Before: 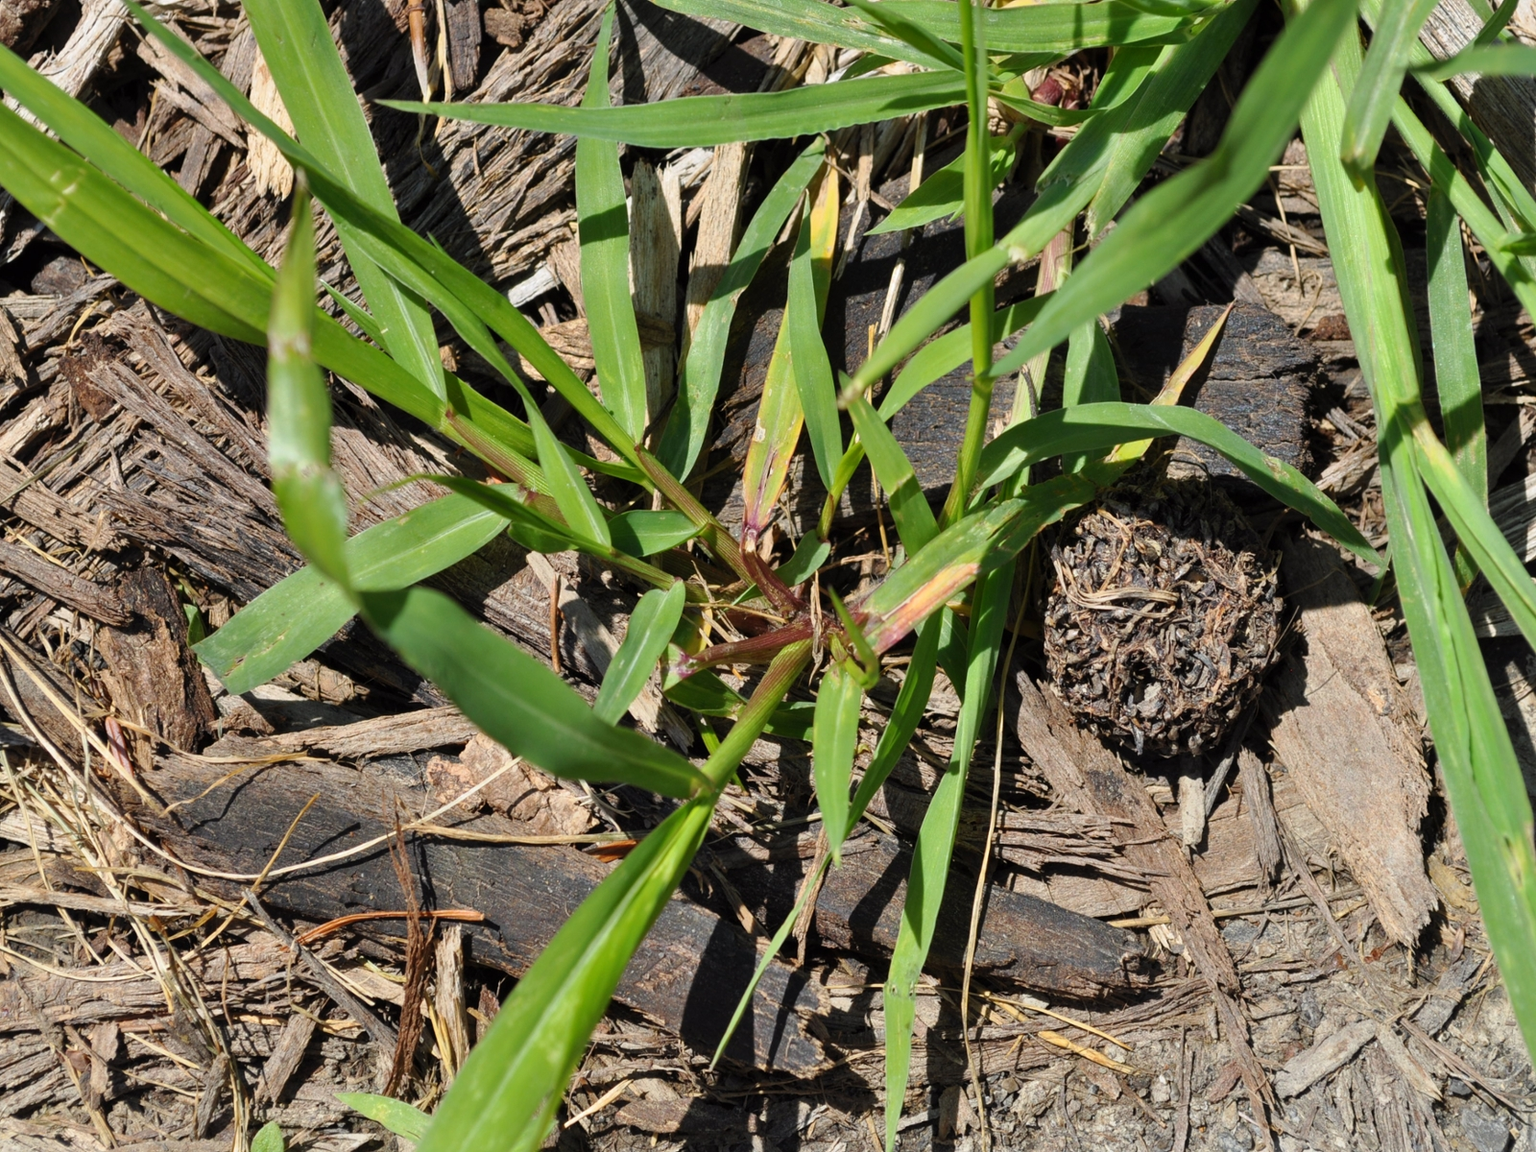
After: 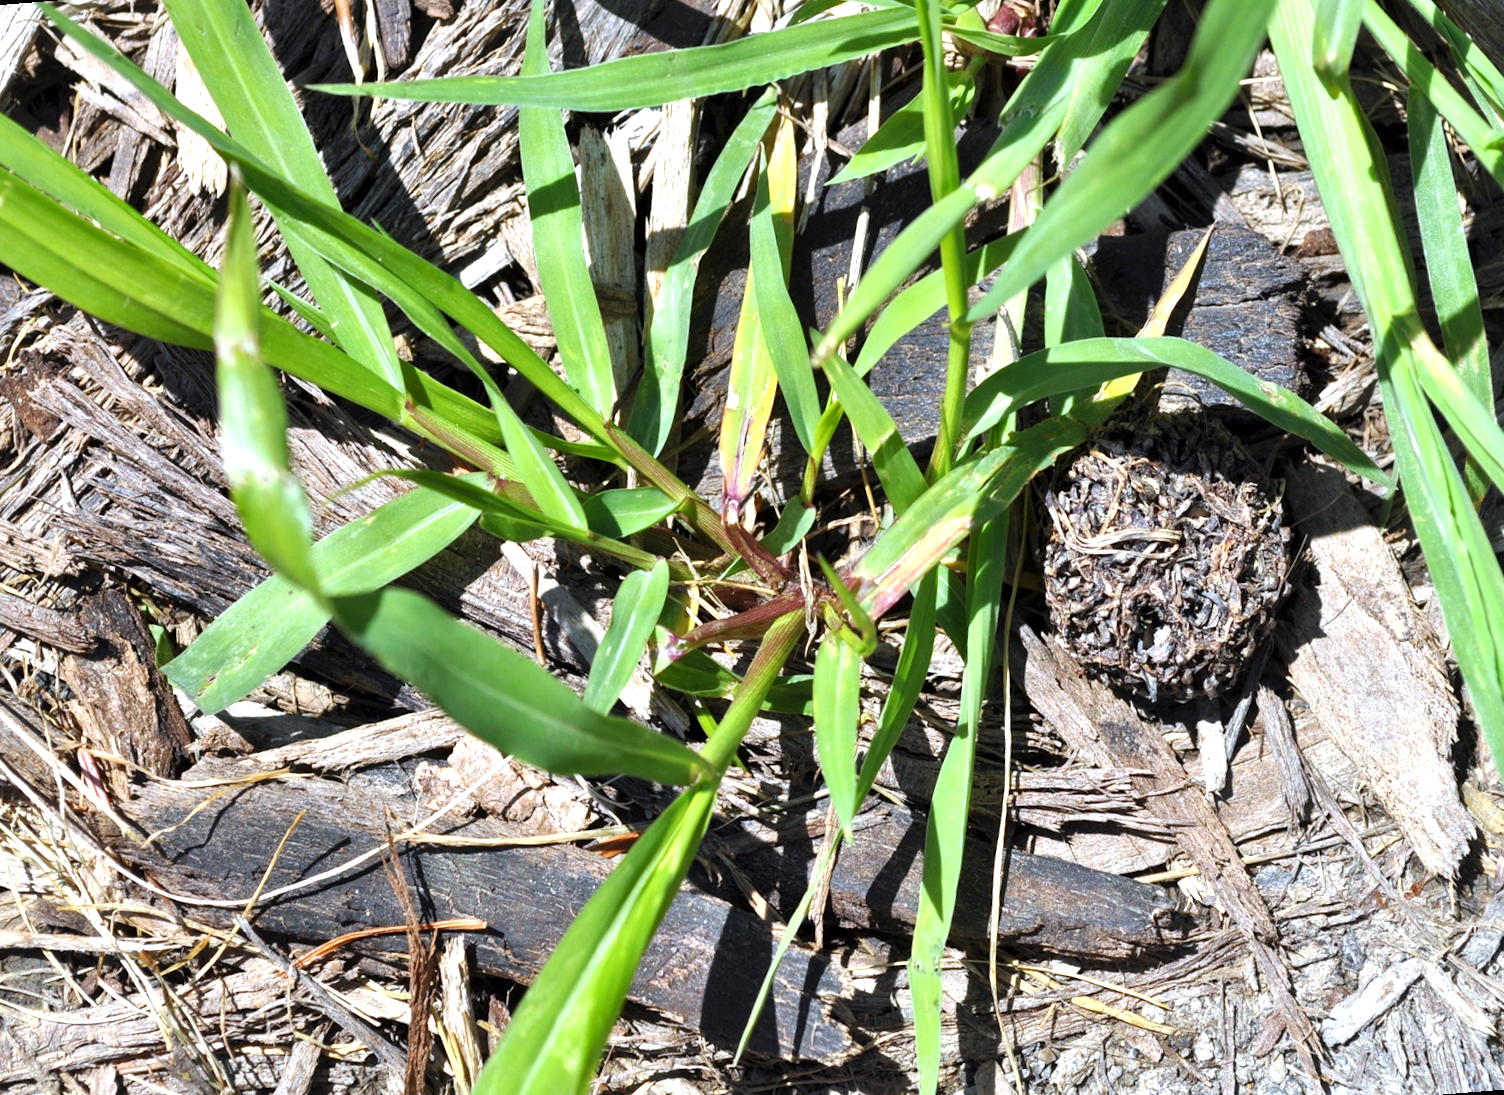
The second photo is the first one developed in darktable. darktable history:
white balance: red 0.926, green 1.003, blue 1.133
exposure: black level correction 0, exposure 0.9 EV, compensate highlight preservation false
rotate and perspective: rotation -4.57°, crop left 0.054, crop right 0.944, crop top 0.087, crop bottom 0.914
local contrast: mode bilateral grid, contrast 20, coarseness 50, detail 144%, midtone range 0.2
